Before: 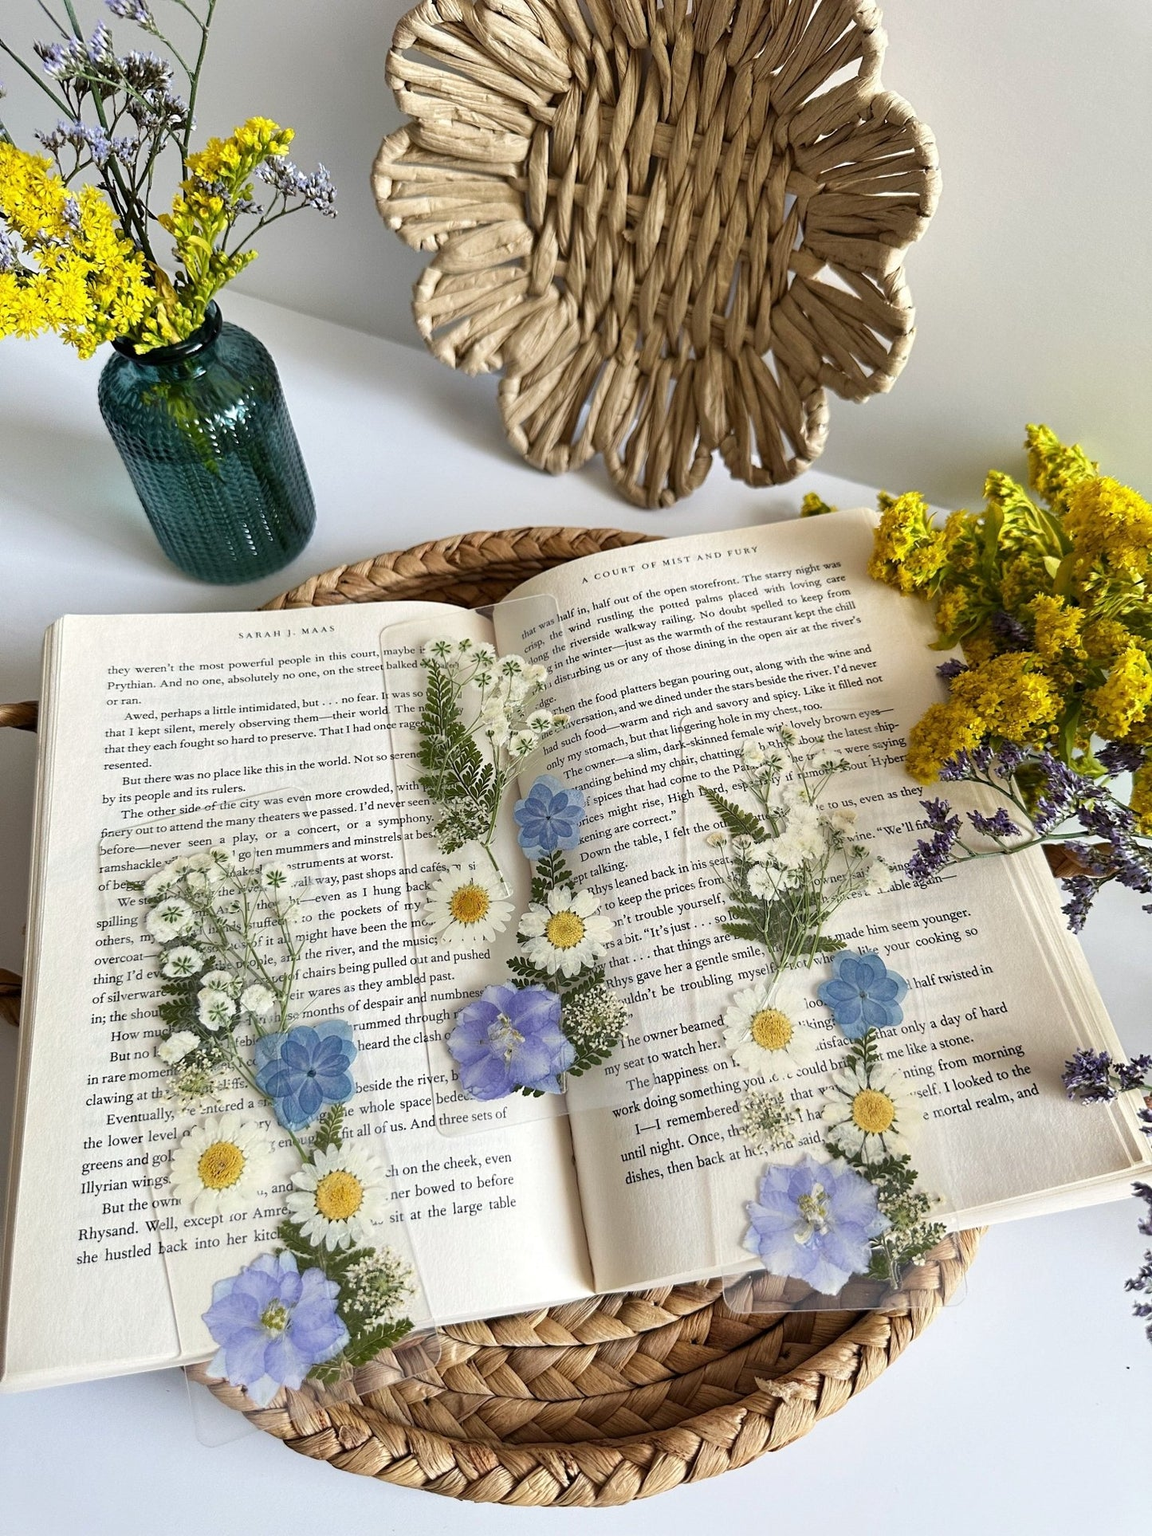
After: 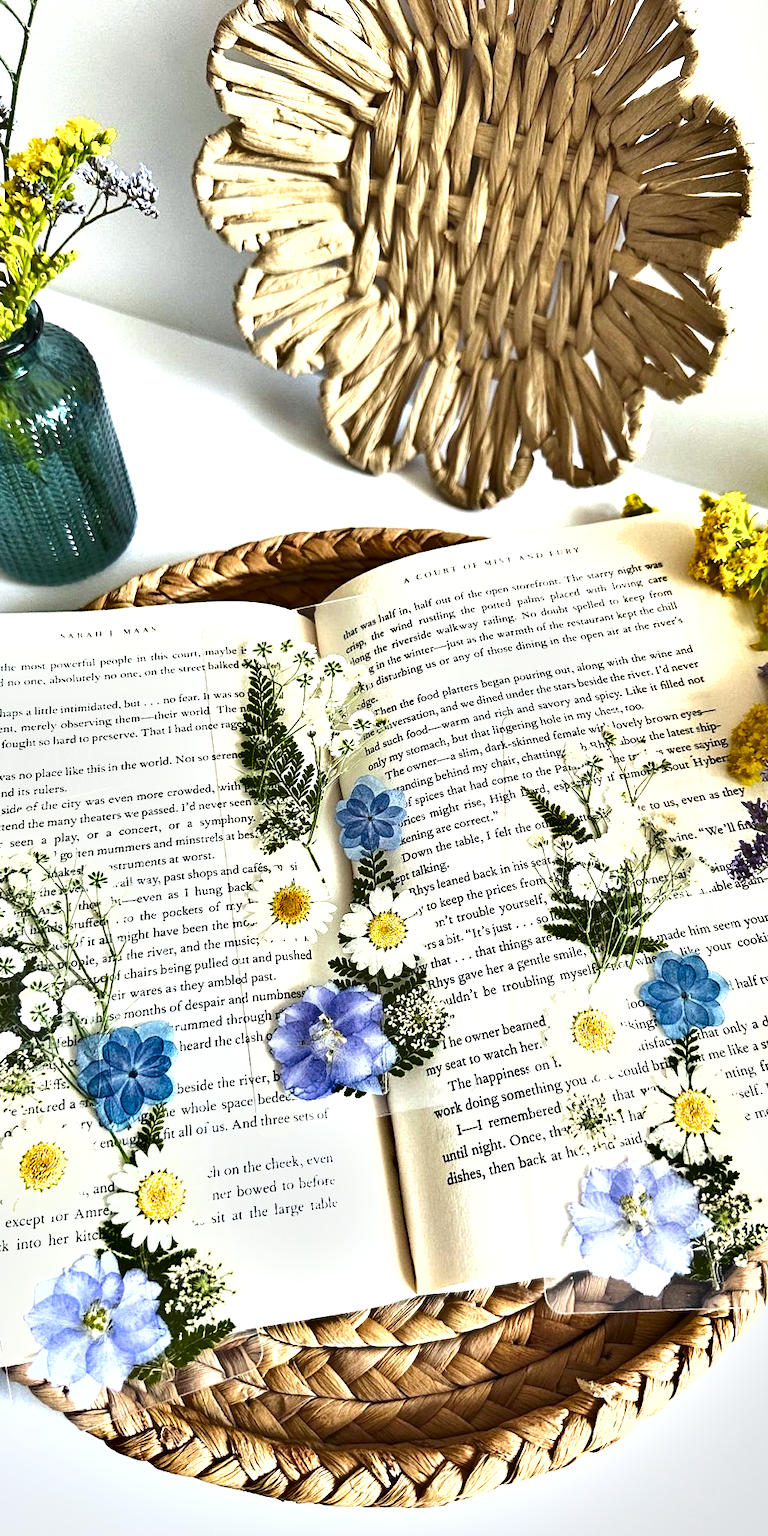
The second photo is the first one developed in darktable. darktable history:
shadows and highlights: shadows 25, highlights -48, soften with gaussian
exposure: exposure 1.223 EV, compensate highlight preservation false
white balance: red 0.978, blue 0.999
crop and rotate: left 15.546%, right 17.787%
